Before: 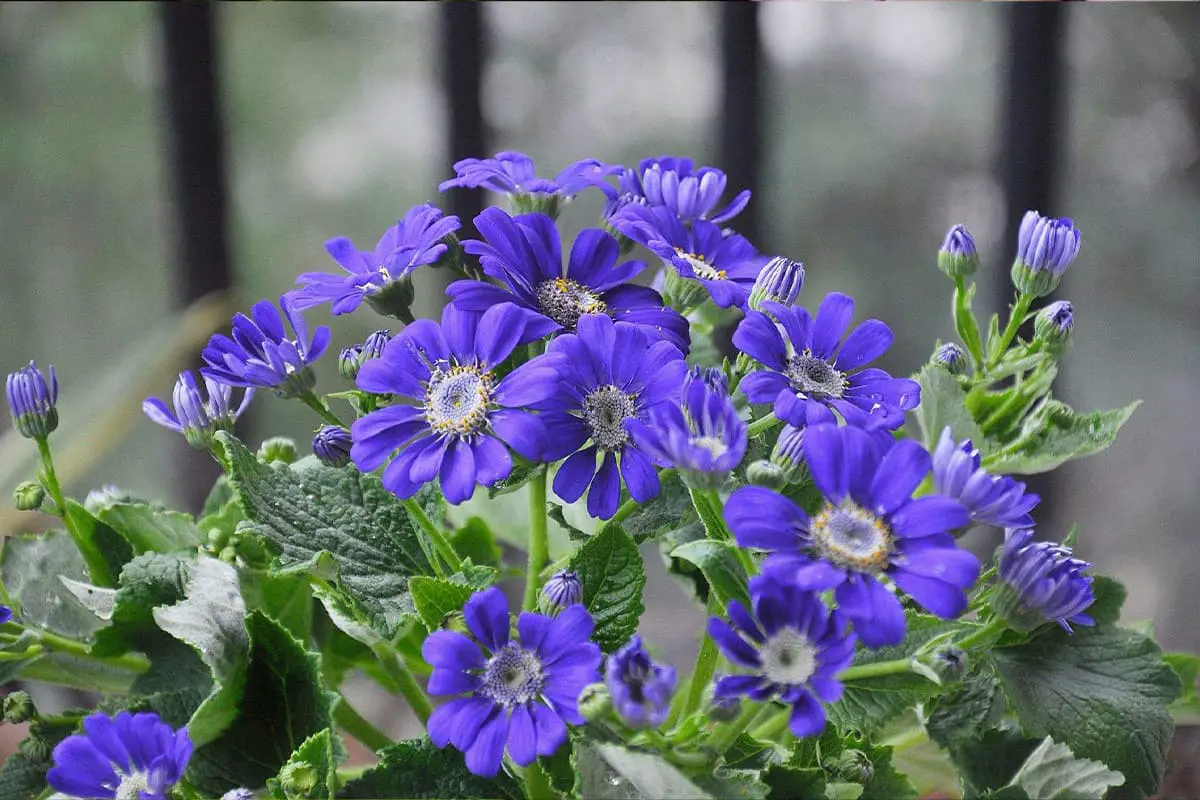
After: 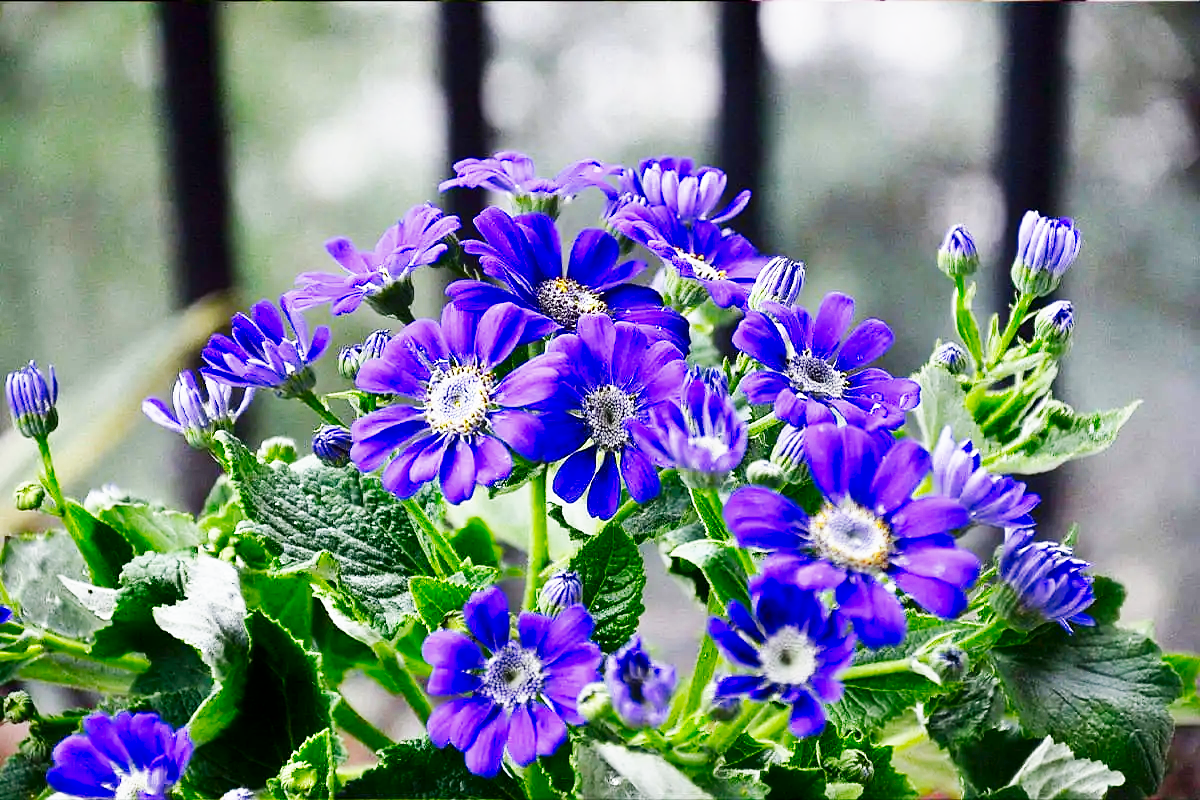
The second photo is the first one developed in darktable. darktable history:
sharpen: radius 1.559, amount 0.373, threshold 1.271
base curve: curves: ch0 [(0, 0) (0.007, 0.004) (0.027, 0.03) (0.046, 0.07) (0.207, 0.54) (0.442, 0.872) (0.673, 0.972) (1, 1)], preserve colors none
contrast brightness saturation: brightness -0.25, saturation 0.2
